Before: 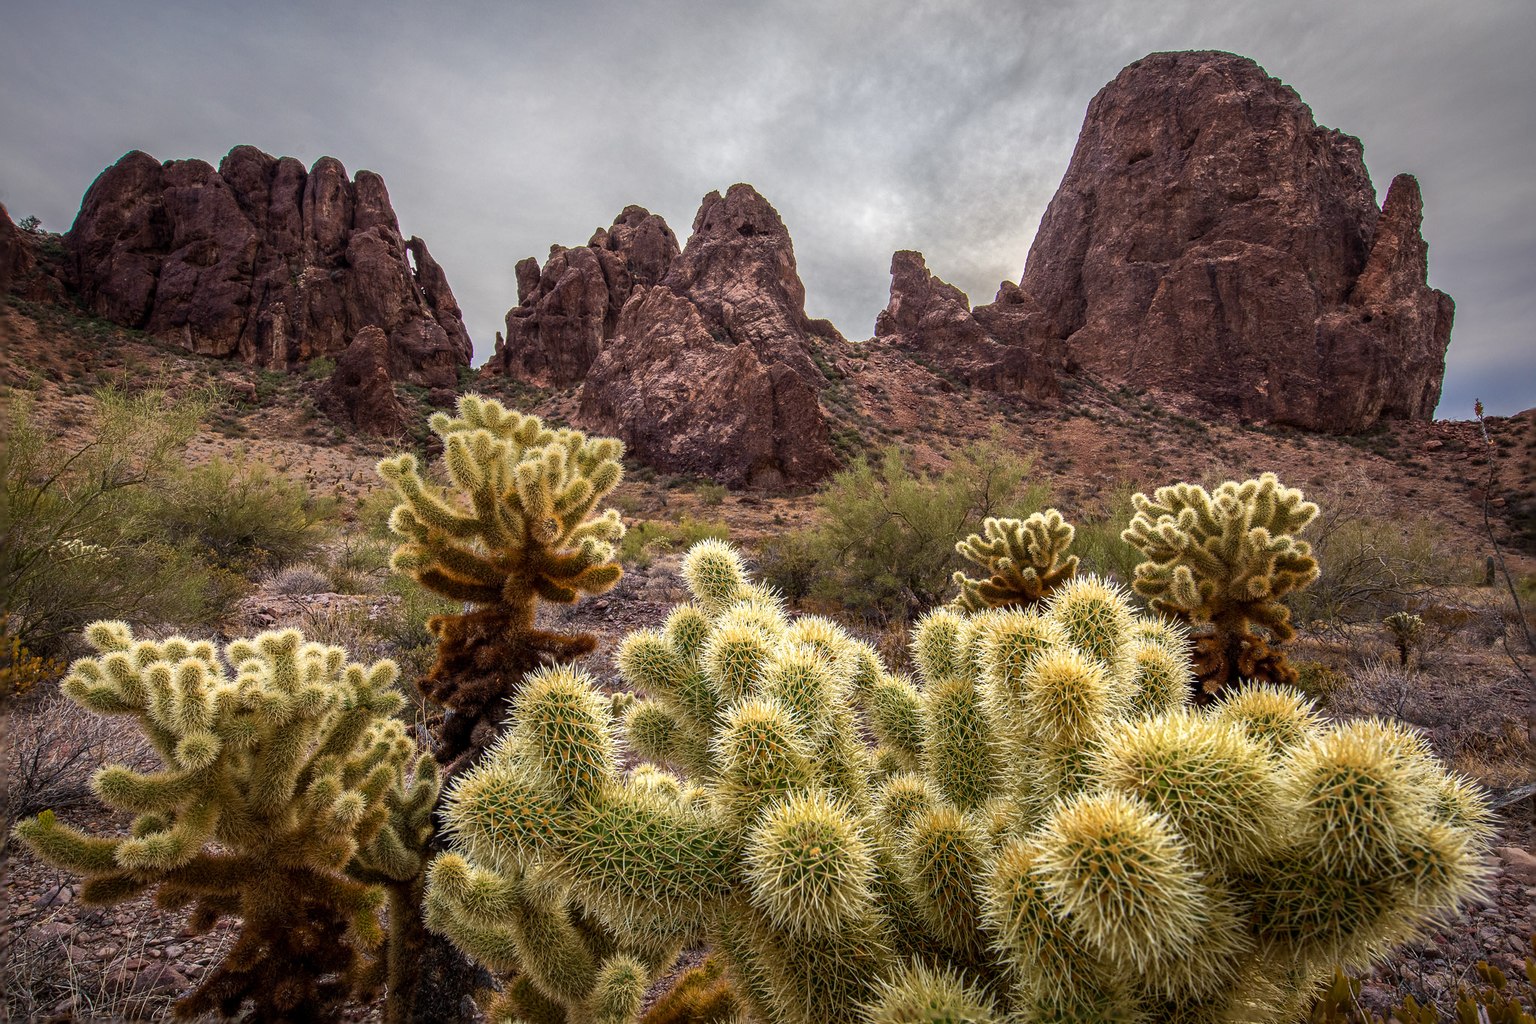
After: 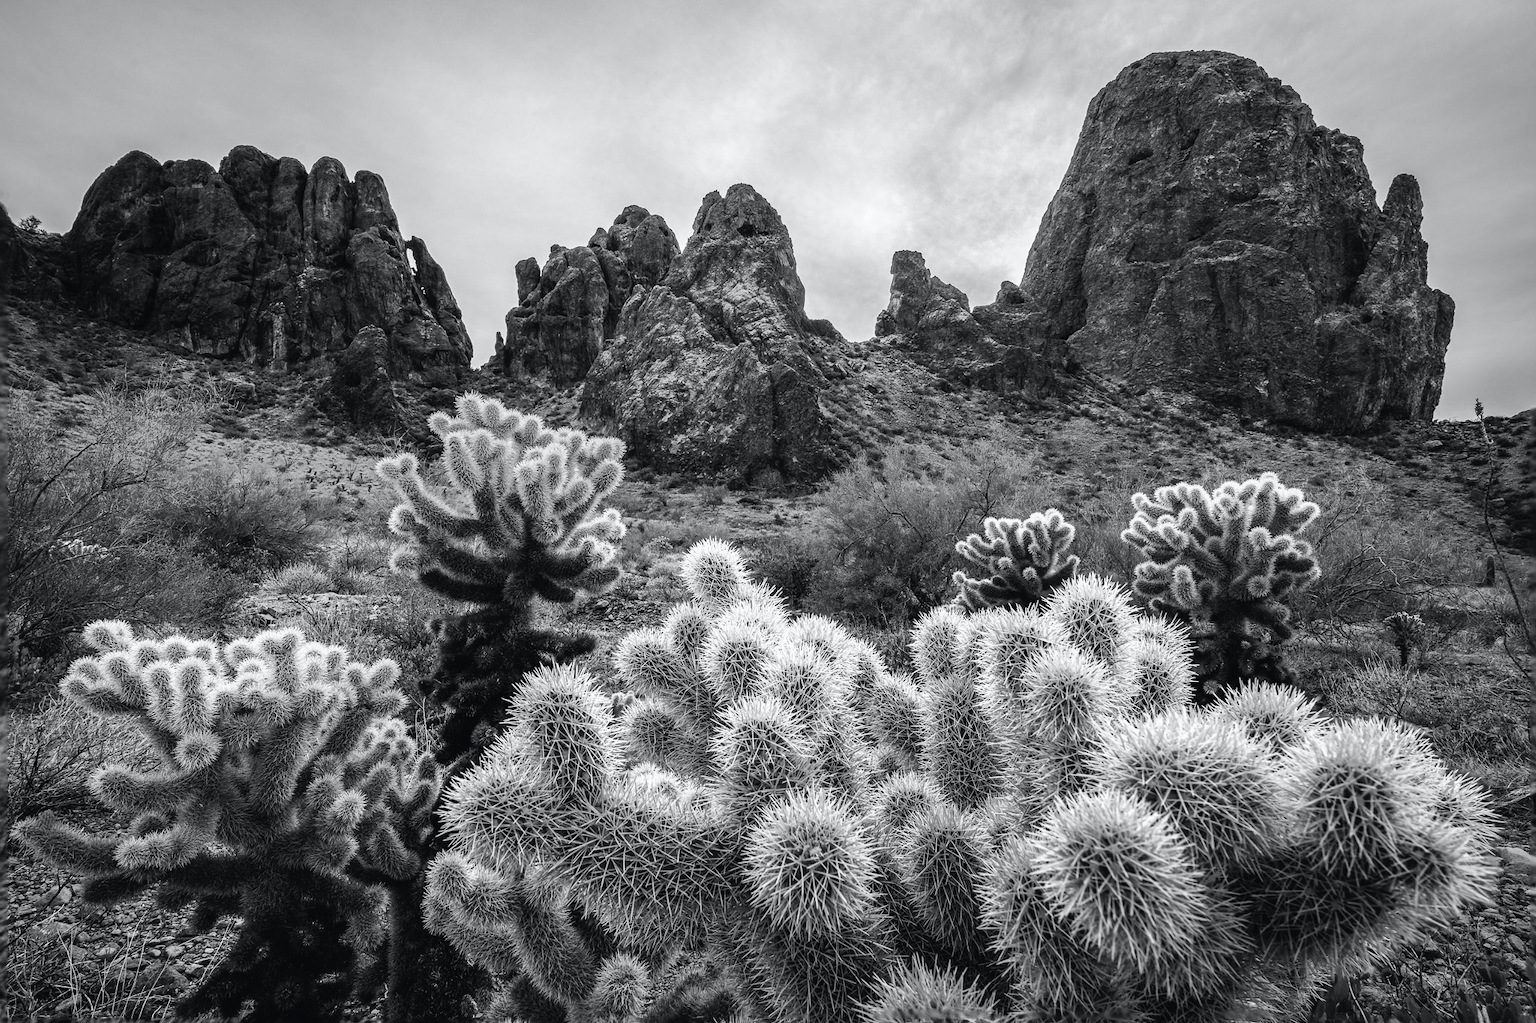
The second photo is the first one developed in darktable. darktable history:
color calibration: output gray [0.22, 0.42, 0.37, 0], illuminant F (fluorescent), F source F9 (Cool White Deluxe 4150 K) – high CRI, x 0.374, y 0.373, temperature 4150.68 K
tone curve: curves: ch0 [(0, 0.023) (0.087, 0.065) (0.184, 0.168) (0.45, 0.54) (0.57, 0.683) (0.722, 0.825) (0.877, 0.948) (1, 1)]; ch1 [(0, 0) (0.388, 0.369) (0.44, 0.44) (0.489, 0.481) (0.534, 0.561) (0.657, 0.659) (1, 1)]; ch2 [(0, 0) (0.353, 0.317) (0.408, 0.427) (0.472, 0.46) (0.5, 0.496) (0.537, 0.534) (0.576, 0.592) (0.625, 0.631) (1, 1)], color space Lab, independent channels, preserve colors none
